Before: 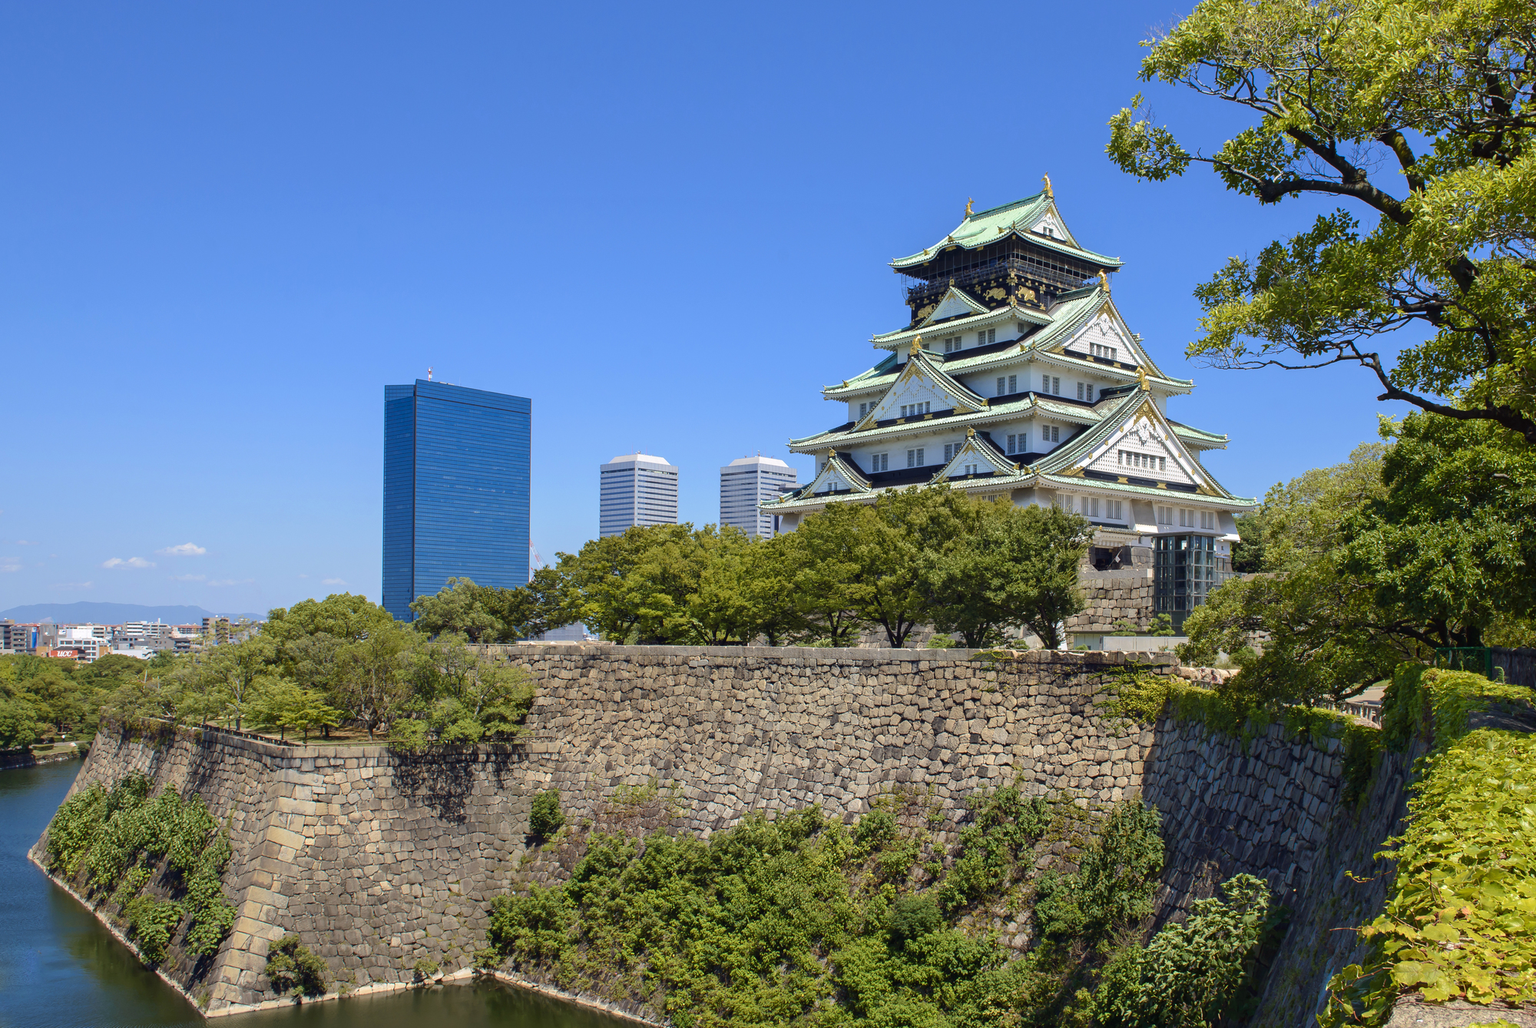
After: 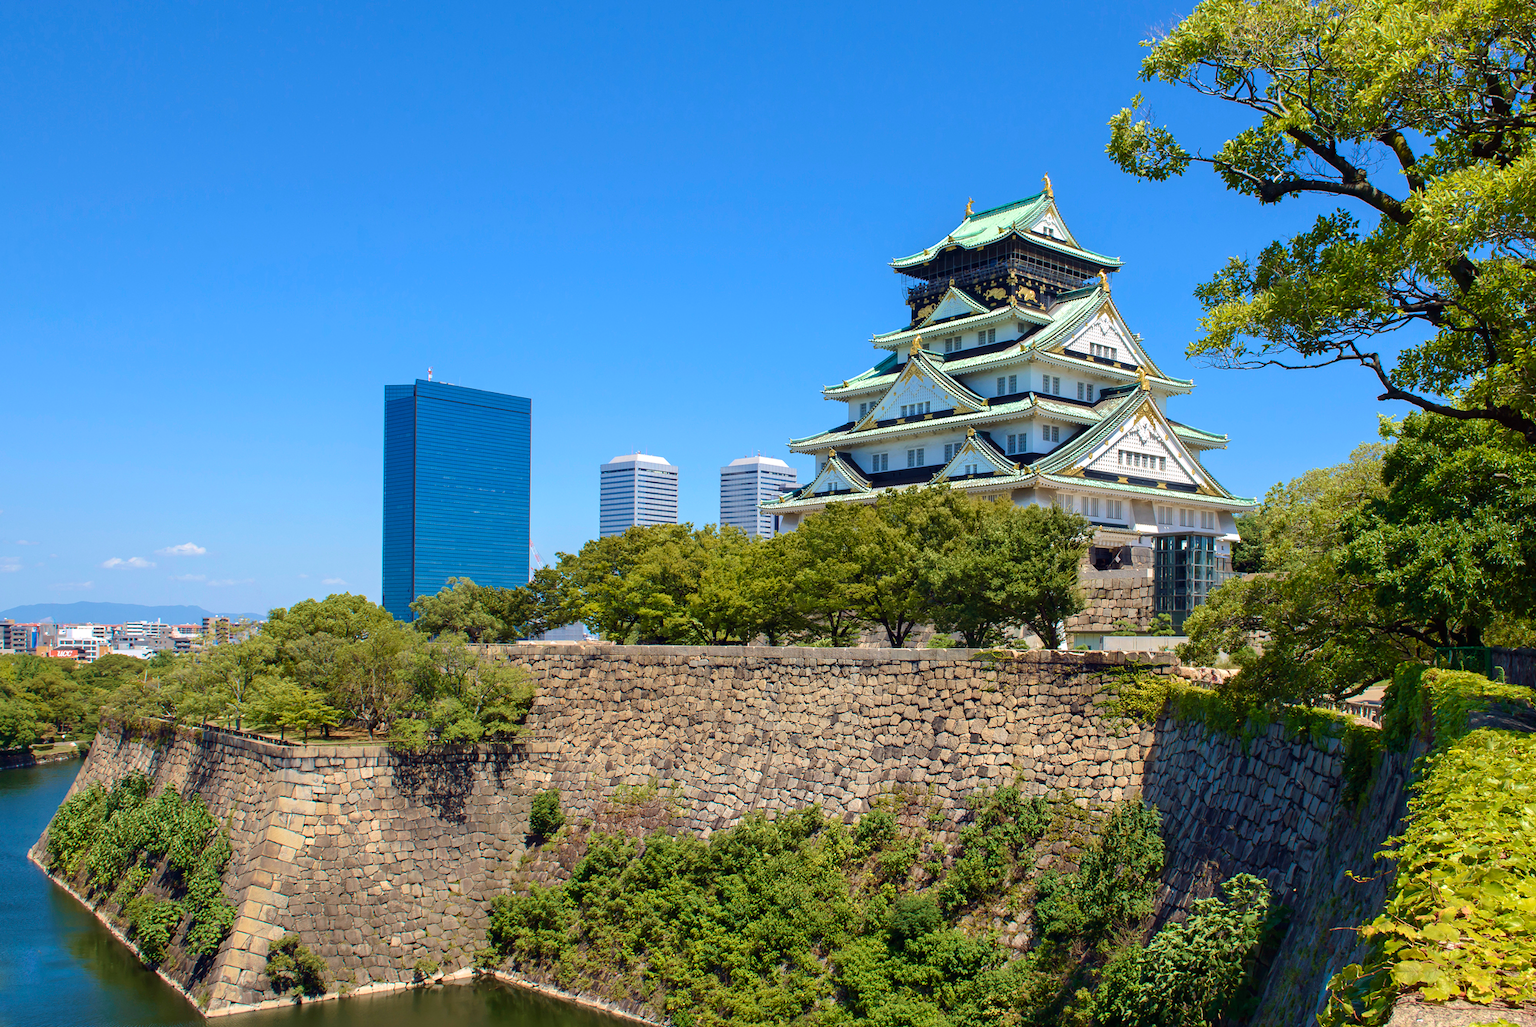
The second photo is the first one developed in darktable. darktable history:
exposure: black level correction 0, exposure 0.5 EV, compensate exposure bias true, compensate highlight preservation false
velvia: on, module defaults
